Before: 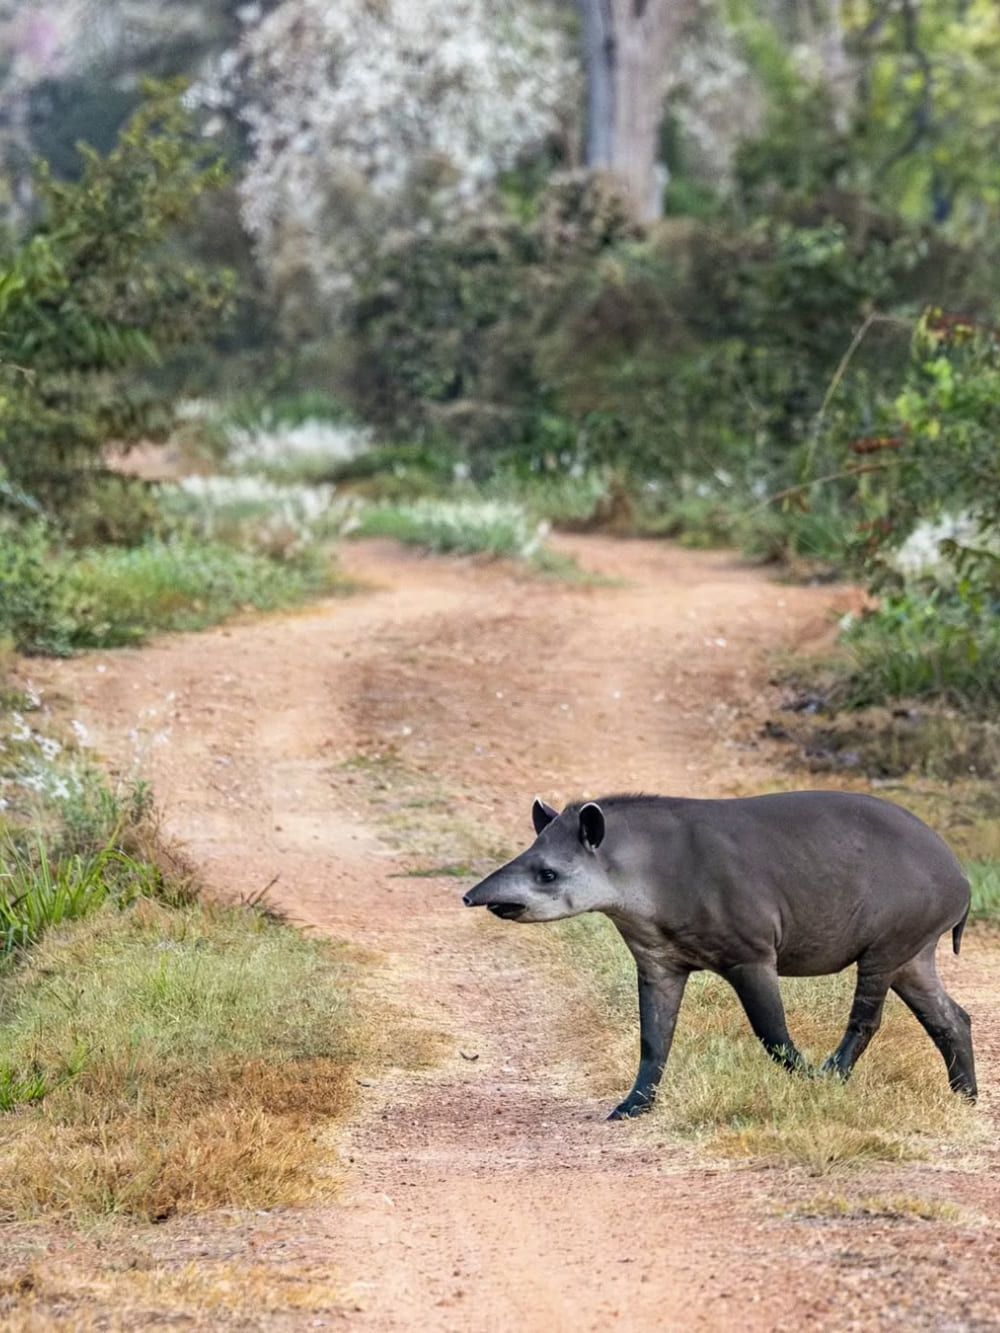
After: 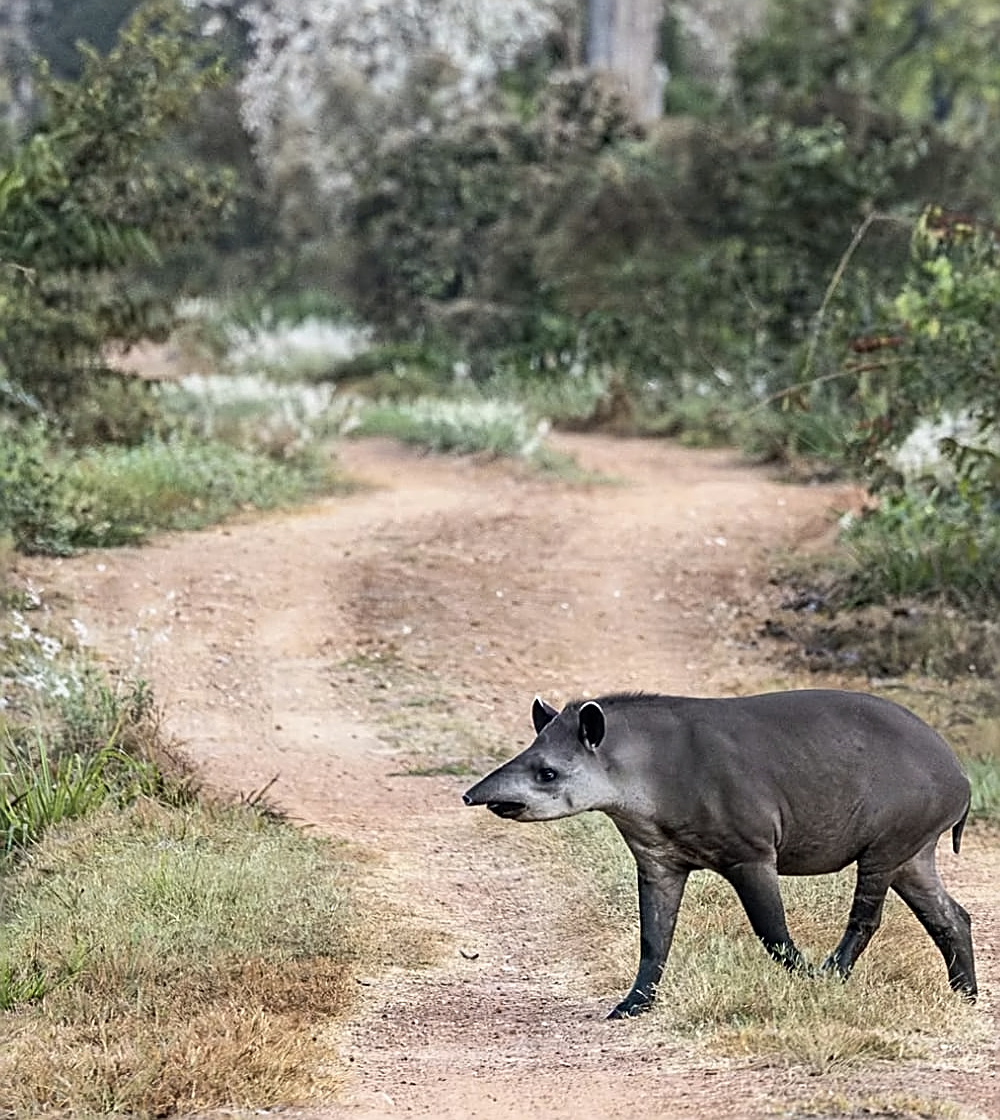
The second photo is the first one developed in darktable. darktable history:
crop: top 7.61%, bottom 8.32%
contrast brightness saturation: contrast 0.104, saturation -0.294
sharpen: amount 0.992
exposure: compensate highlight preservation false
